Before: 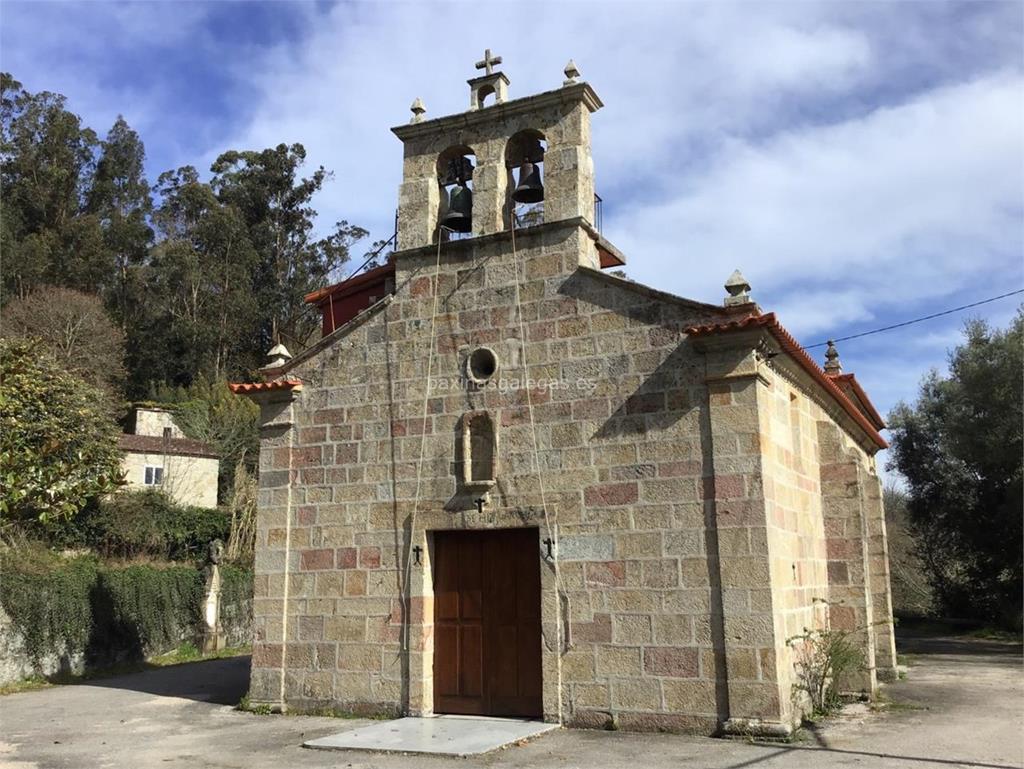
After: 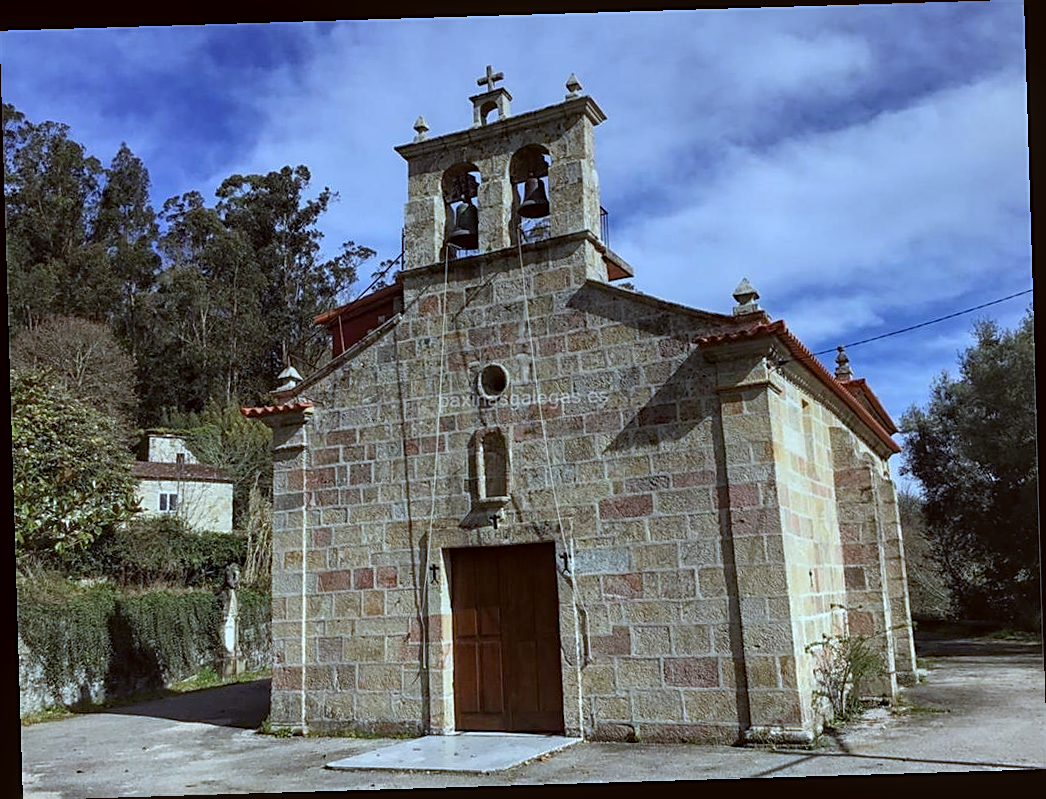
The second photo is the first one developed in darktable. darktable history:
color correction: highlights a* -4.98, highlights b* -3.76, shadows a* 3.83, shadows b* 4.08
white balance: red 0.948, green 1.02, blue 1.176
graduated density: rotation -0.352°, offset 57.64
local contrast: detail 115%
haze removal: compatibility mode true, adaptive false
sharpen: on, module defaults
tone equalizer: on, module defaults
rotate and perspective: rotation -1.75°, automatic cropping off
